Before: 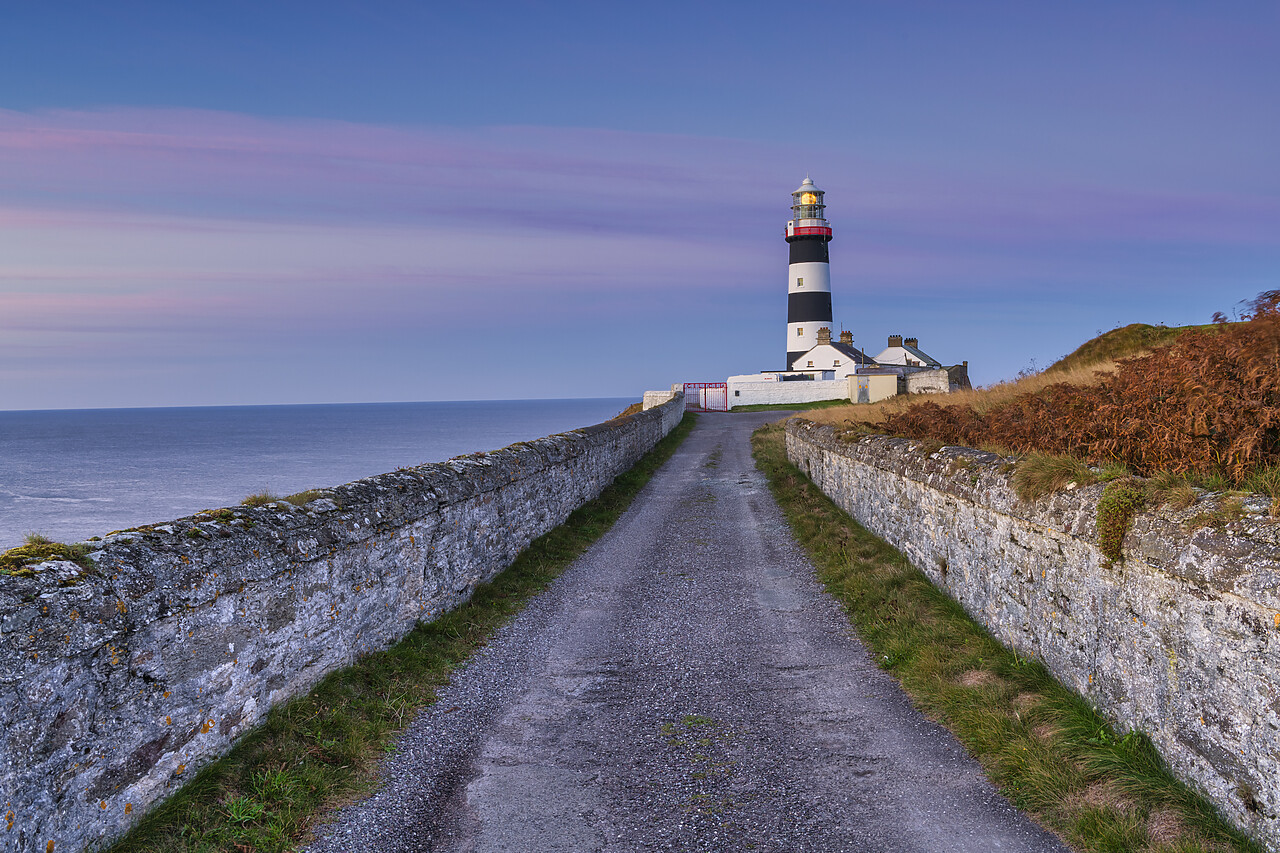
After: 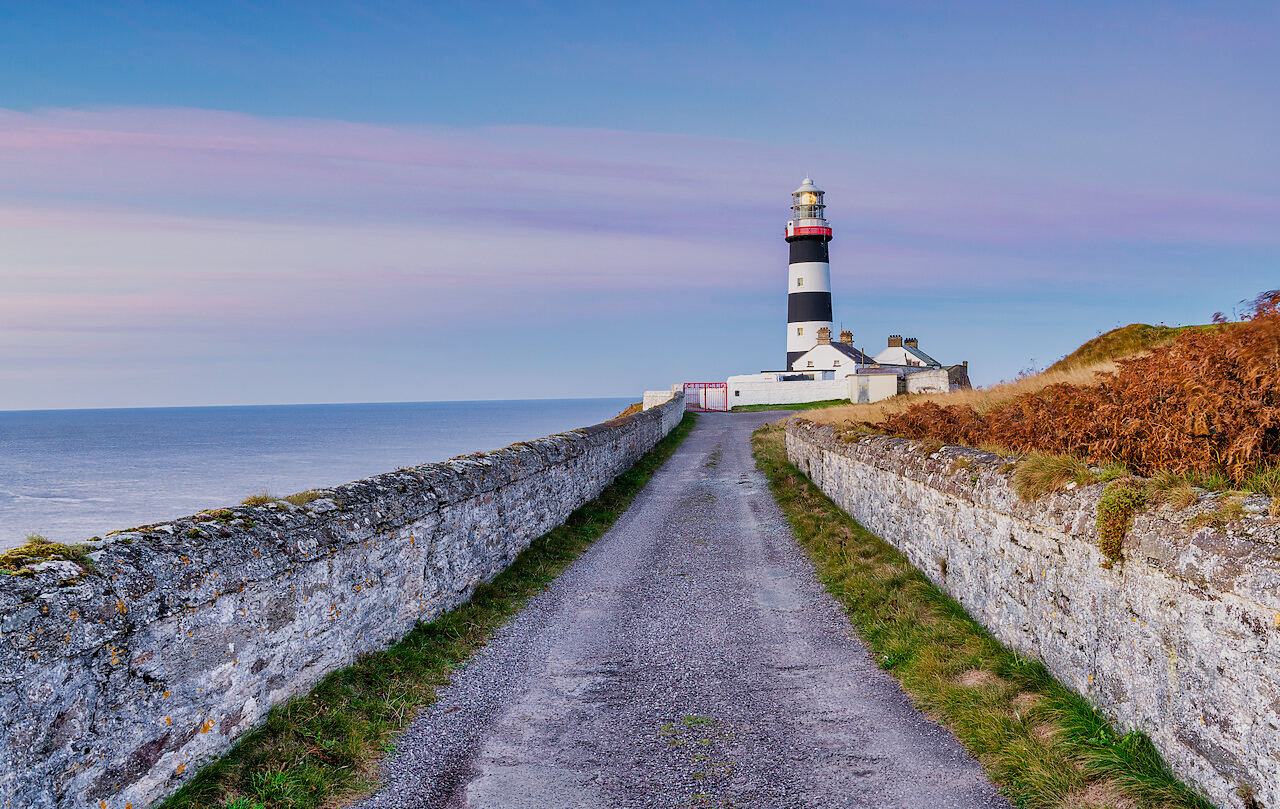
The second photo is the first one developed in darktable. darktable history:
crop and rotate: top 0.009%, bottom 5.088%
exposure: black level correction 0, exposure 0.699 EV, compensate highlight preservation false
filmic rgb: black relative exposure -7.65 EV, white relative exposure 4.56 EV, hardness 3.61, preserve chrominance no, color science v3 (2019), use custom middle-gray values true
